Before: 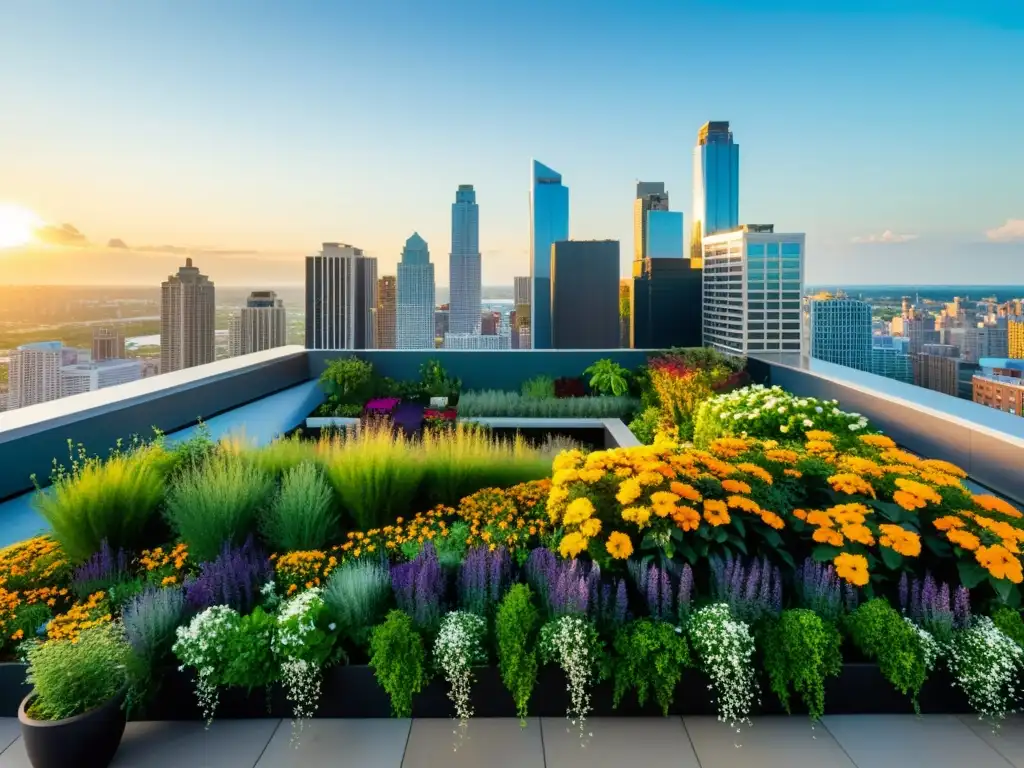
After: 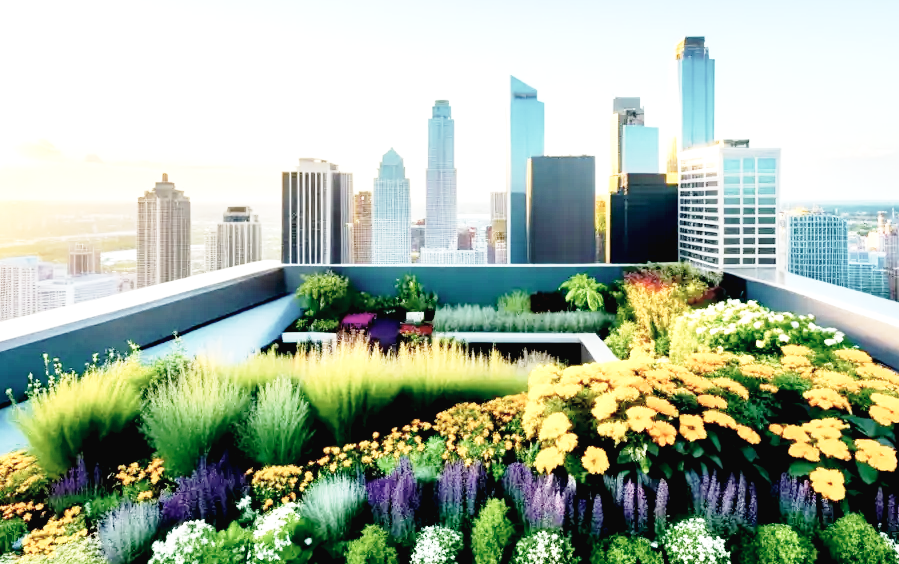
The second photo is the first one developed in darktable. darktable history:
contrast brightness saturation: contrast -0.042, saturation -0.414
exposure: black level correction 0.011, exposure 1.079 EV, compensate exposure bias true, compensate highlight preservation false
base curve: curves: ch0 [(0, 0) (0.028, 0.03) (0.121, 0.232) (0.46, 0.748) (0.859, 0.968) (1, 1)], exposure shift 0.01, preserve colors none
crop and rotate: left 2.397%, top 11.106%, right 9.744%, bottom 15.35%
